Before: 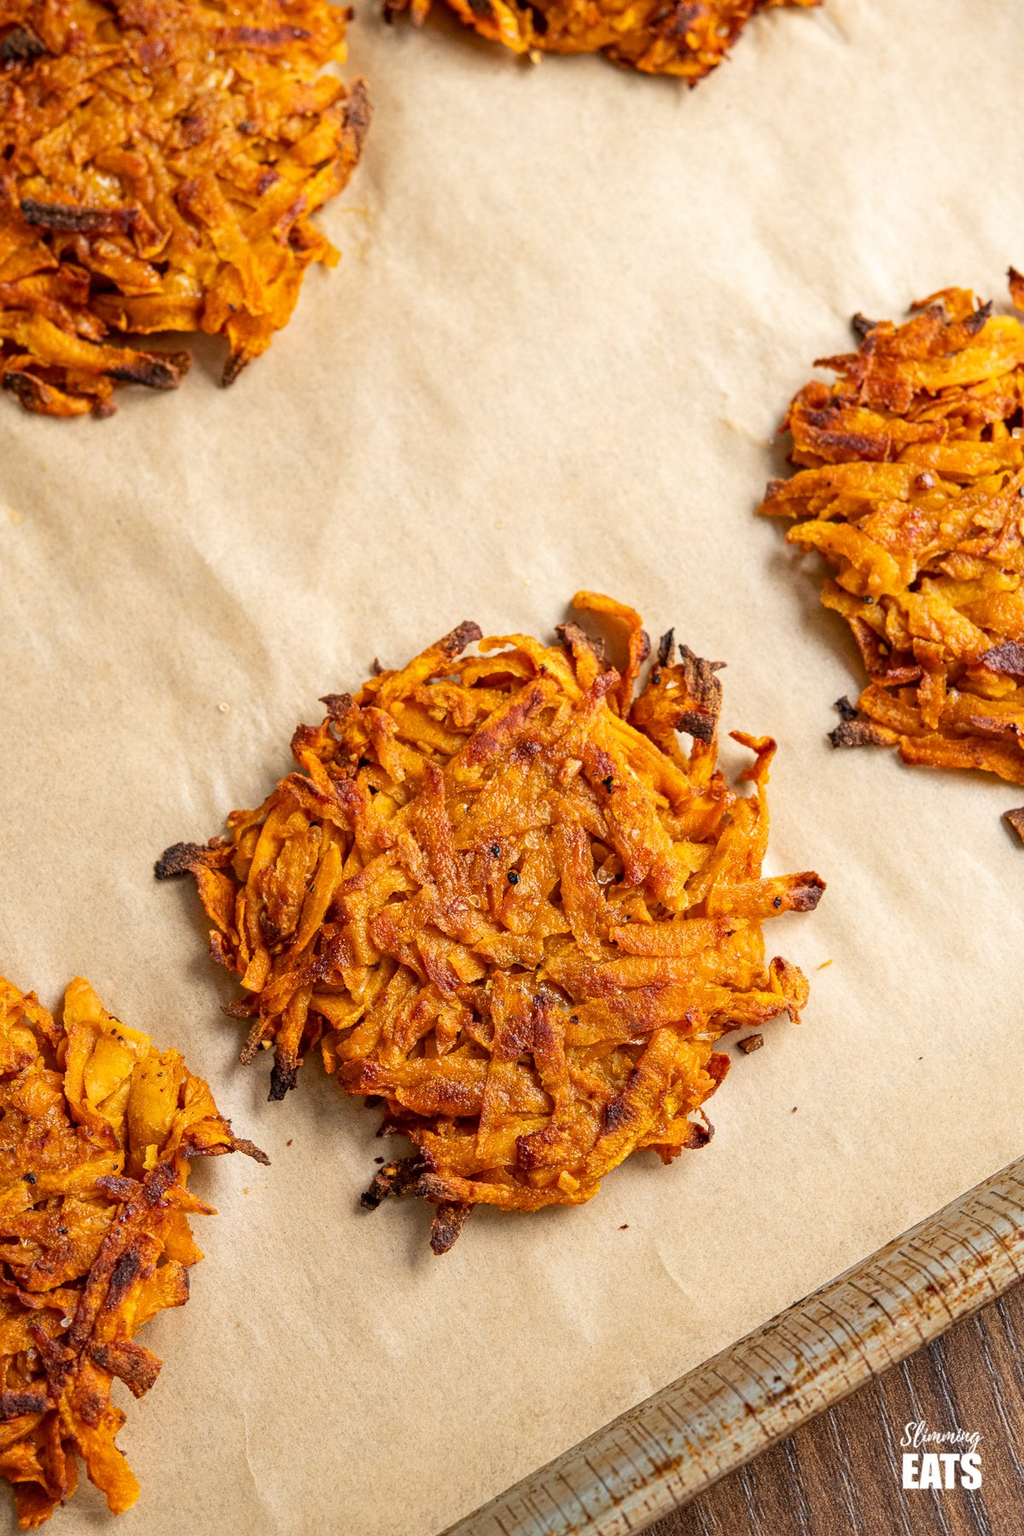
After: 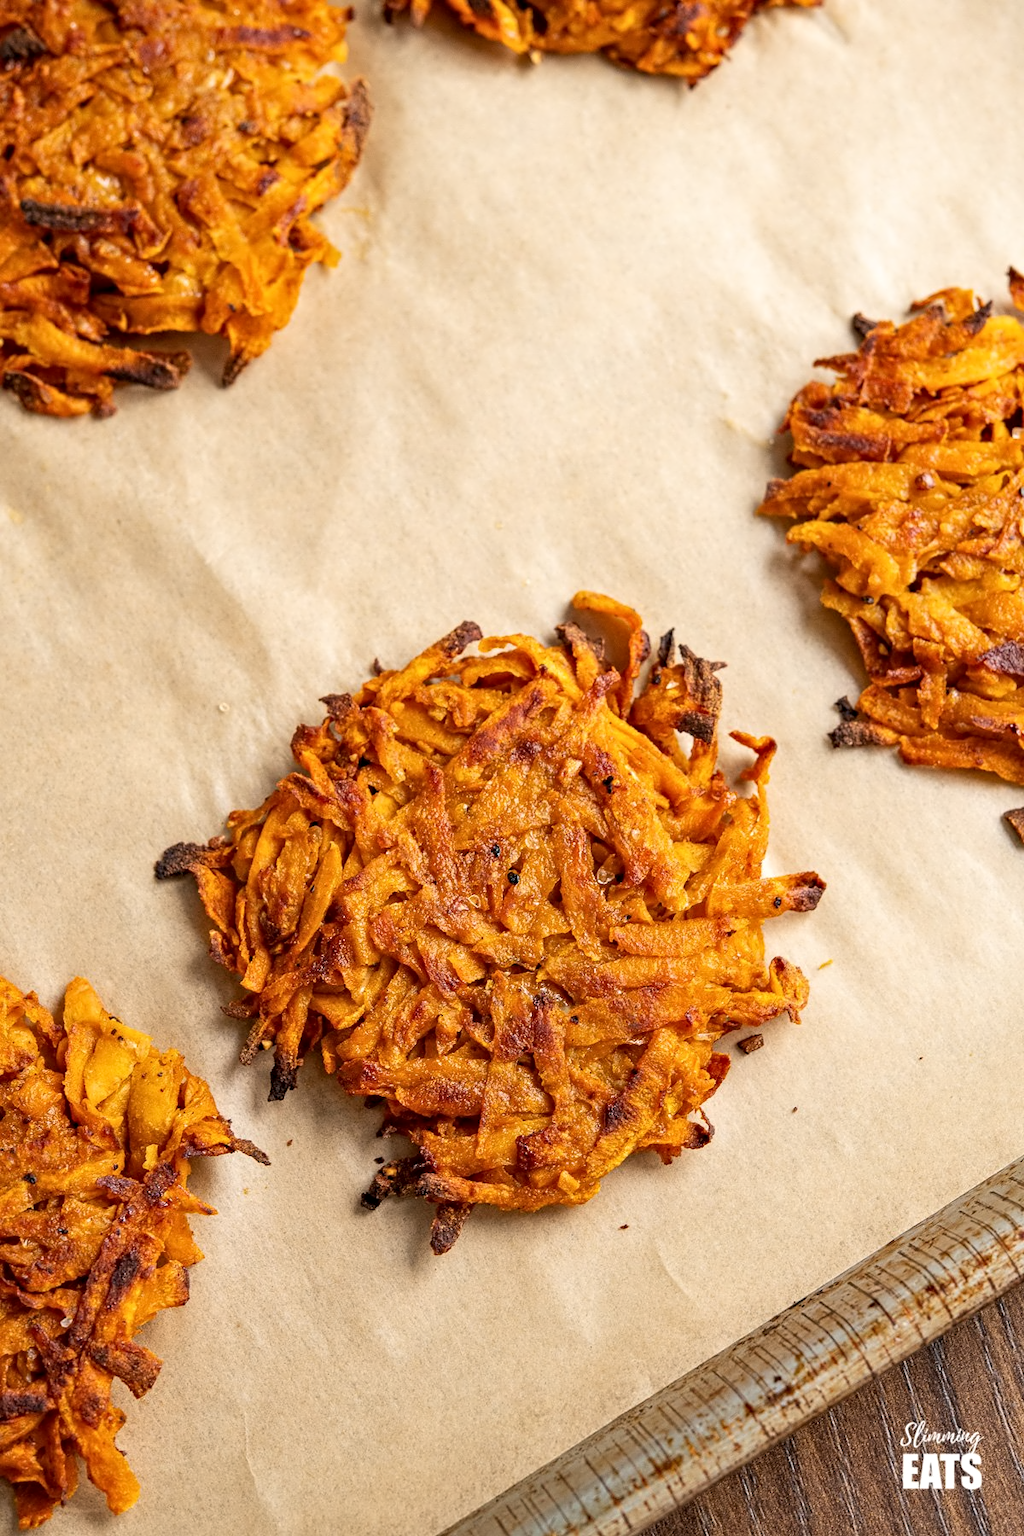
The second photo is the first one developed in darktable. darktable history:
contrast equalizer: y [[0.5, 0.542, 0.583, 0.625, 0.667, 0.708], [0.5 ×6], [0.5 ×6], [0, 0.033, 0.067, 0.1, 0.133, 0.167], [0, 0.05, 0.1, 0.15, 0.2, 0.25]], mix 0.194
